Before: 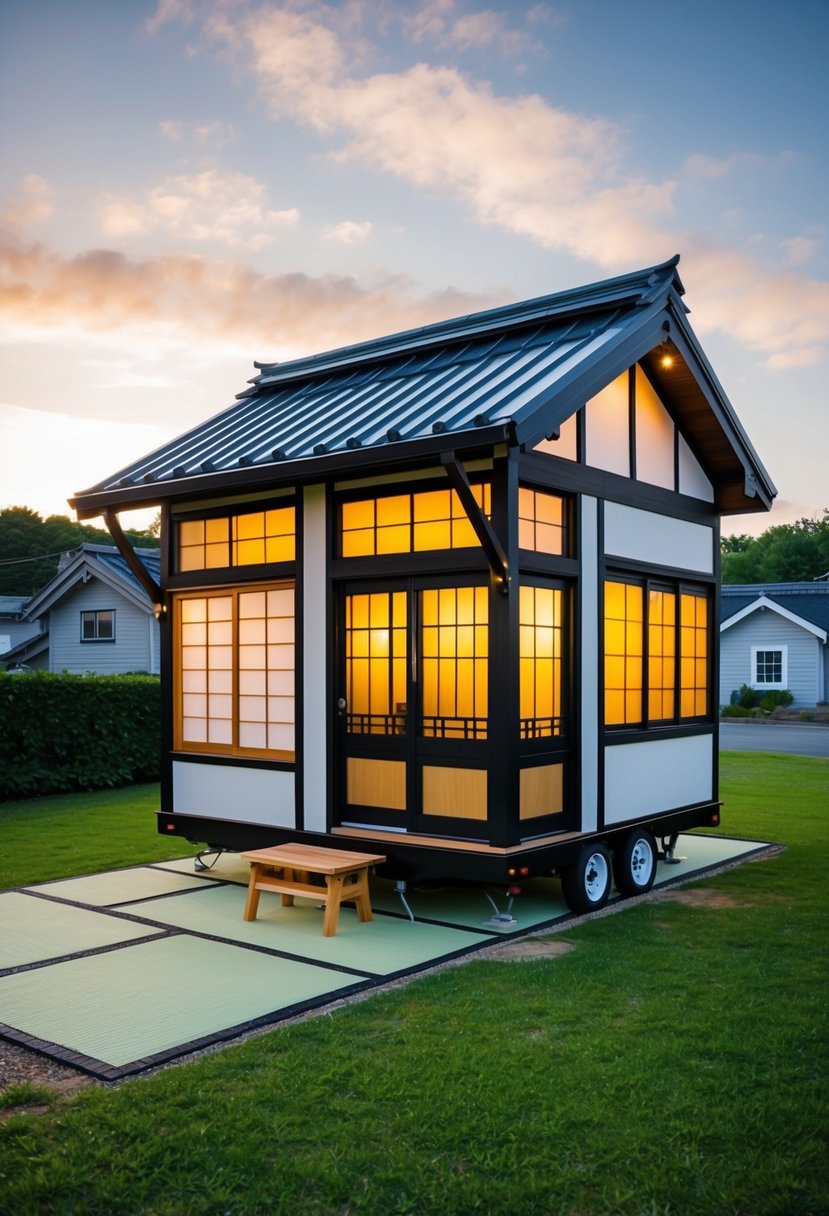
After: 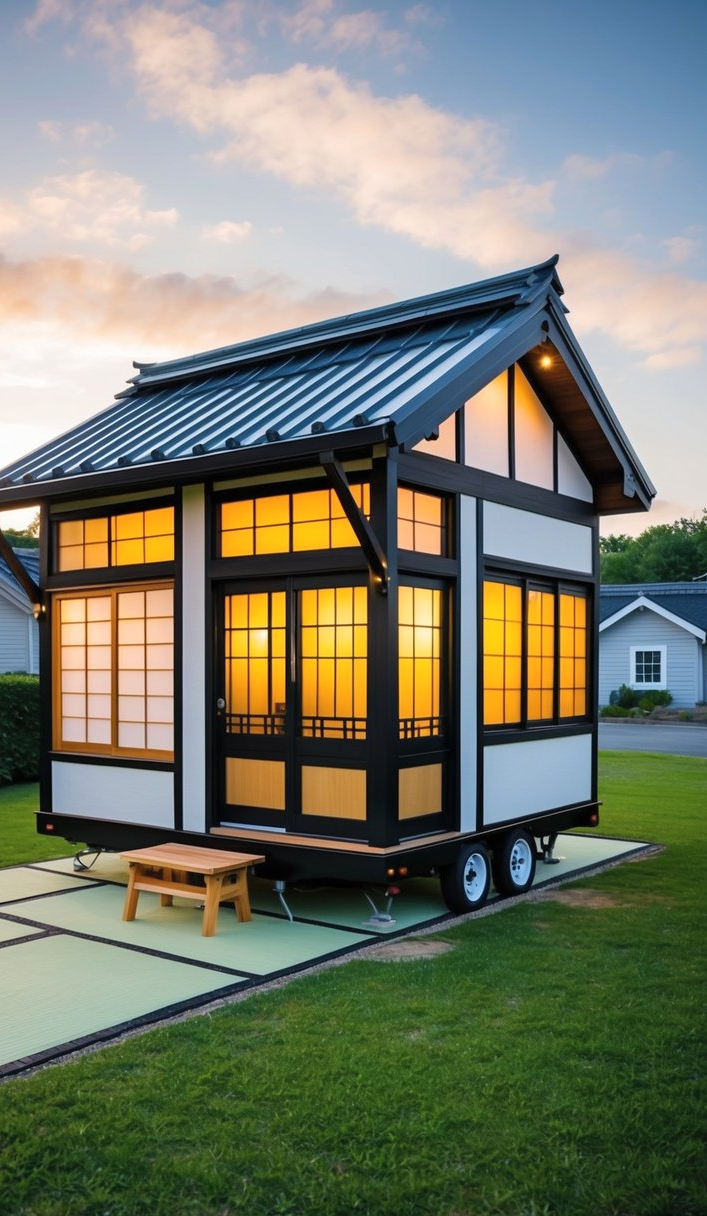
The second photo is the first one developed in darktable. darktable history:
crop and rotate: left 14.6%
contrast brightness saturation: contrast 0.045, brightness 0.067, saturation 0.009
